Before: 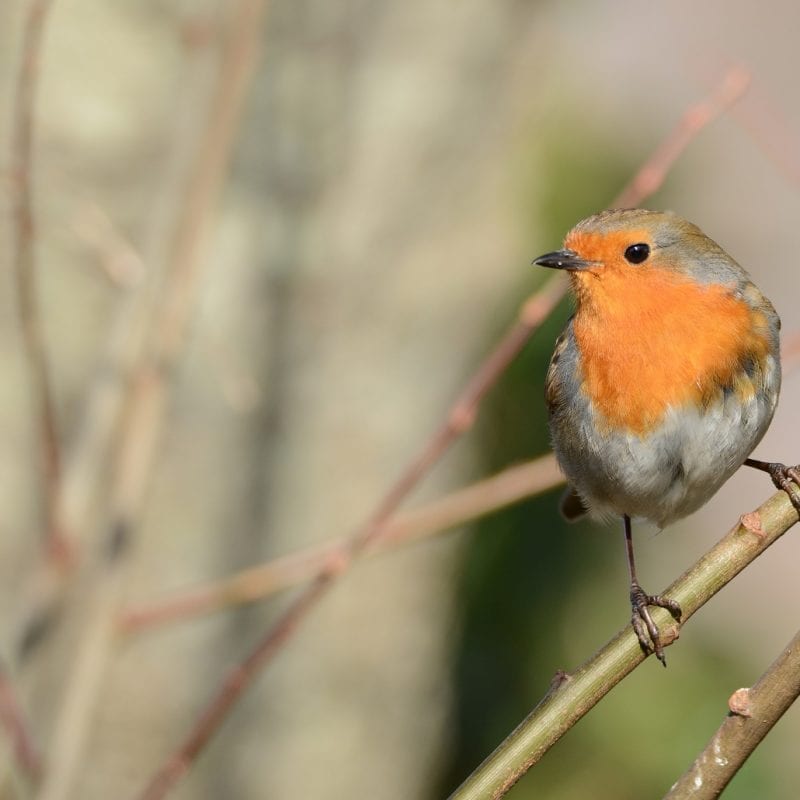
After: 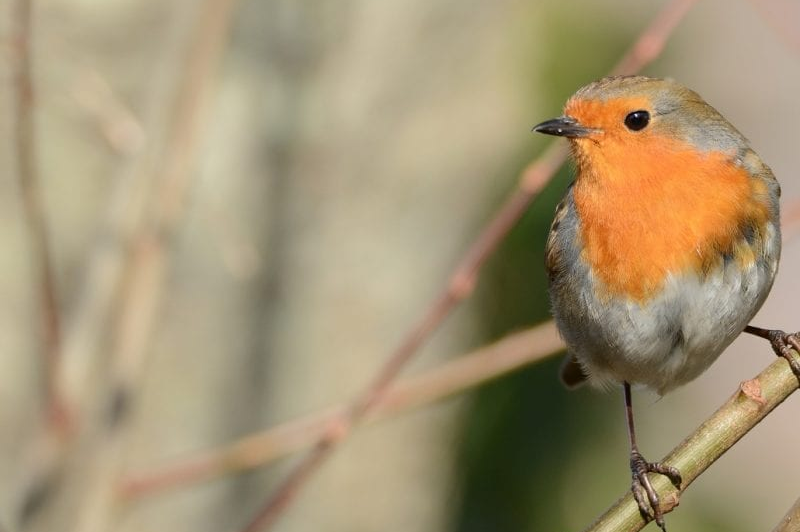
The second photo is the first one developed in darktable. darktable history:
crop: top 16.727%, bottom 16.727%
base curve: exposure shift 0, preserve colors none
